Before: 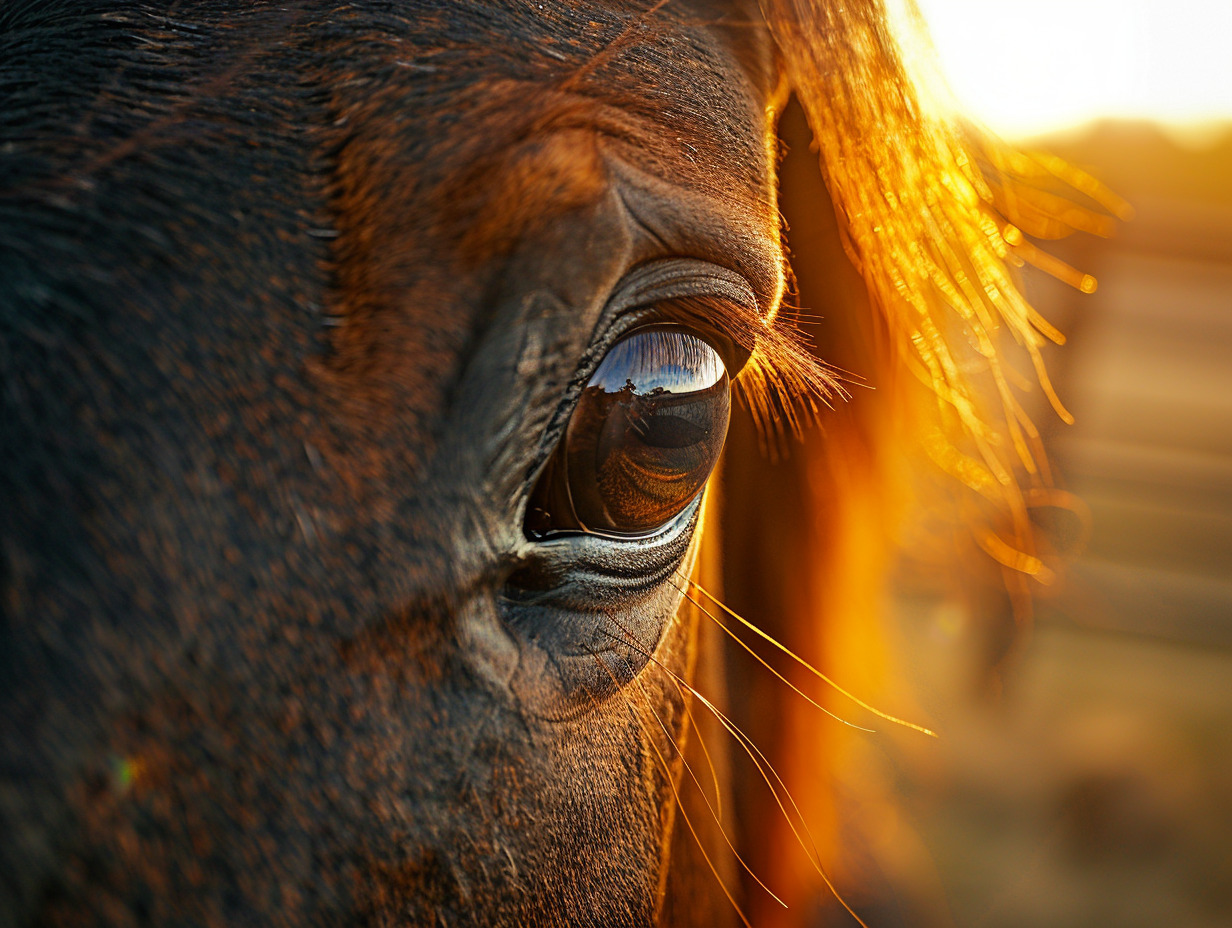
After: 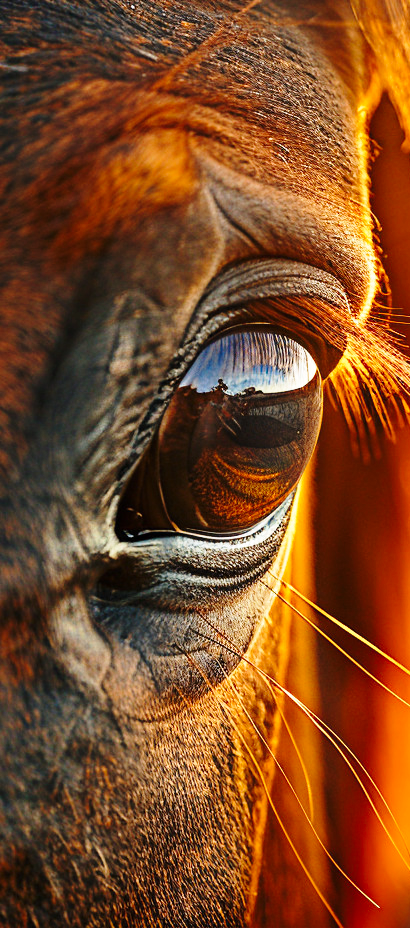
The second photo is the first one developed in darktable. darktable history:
base curve: curves: ch0 [(0, 0) (0.028, 0.03) (0.121, 0.232) (0.46, 0.748) (0.859, 0.968) (1, 1)], preserve colors none
crop: left 33.179%, right 33.493%
